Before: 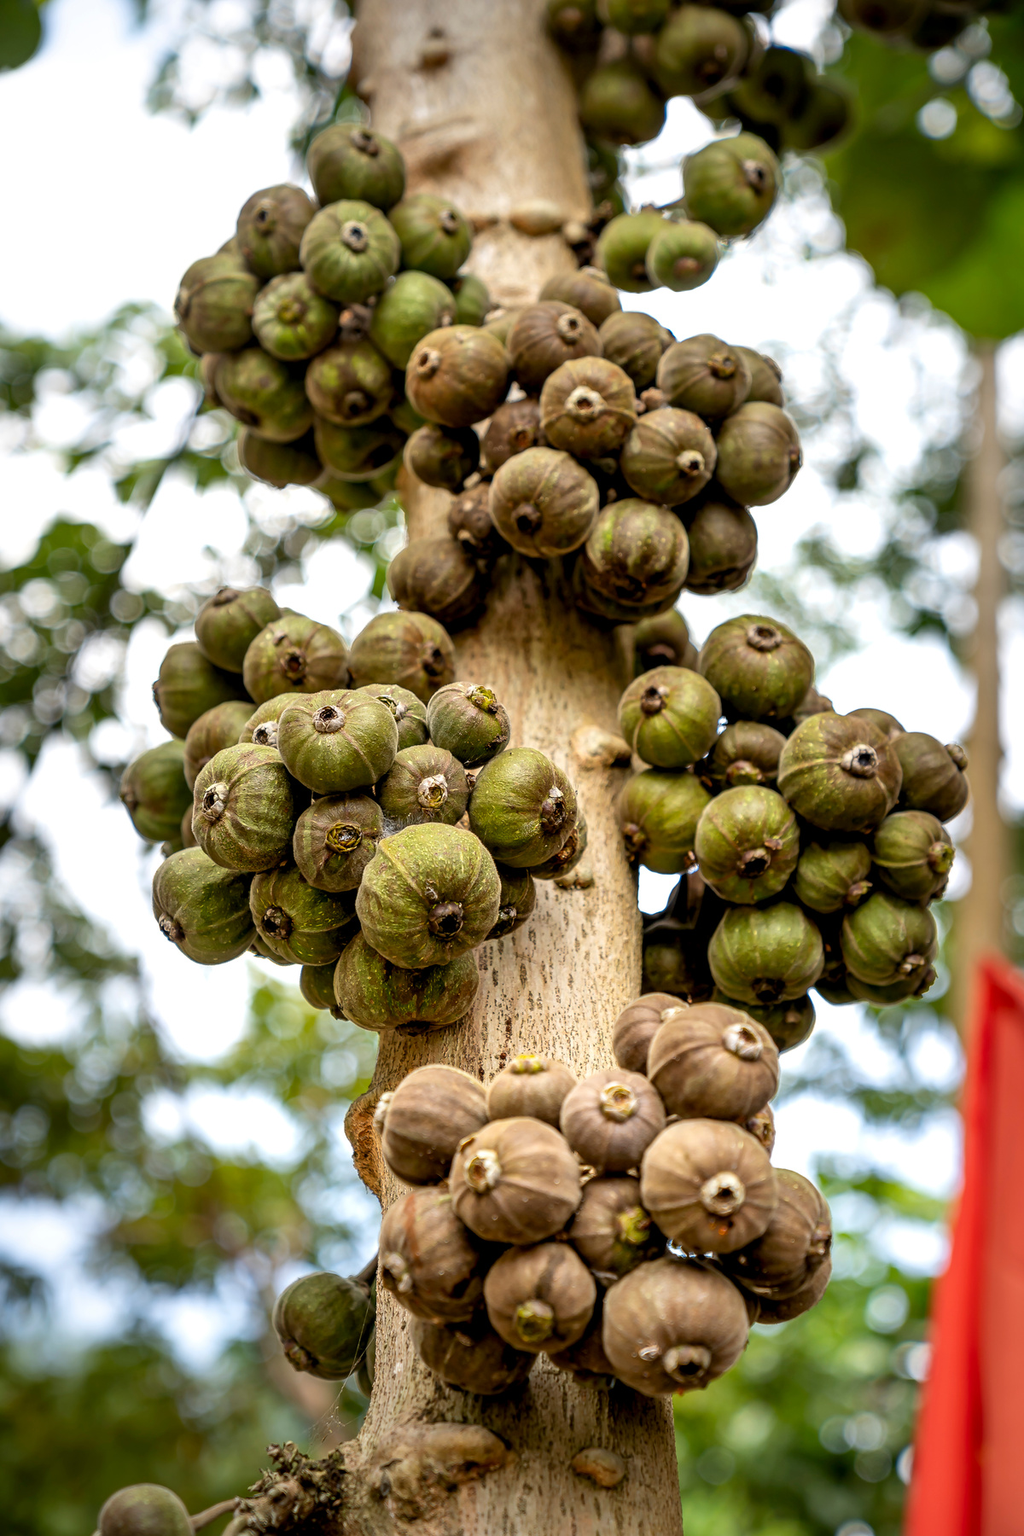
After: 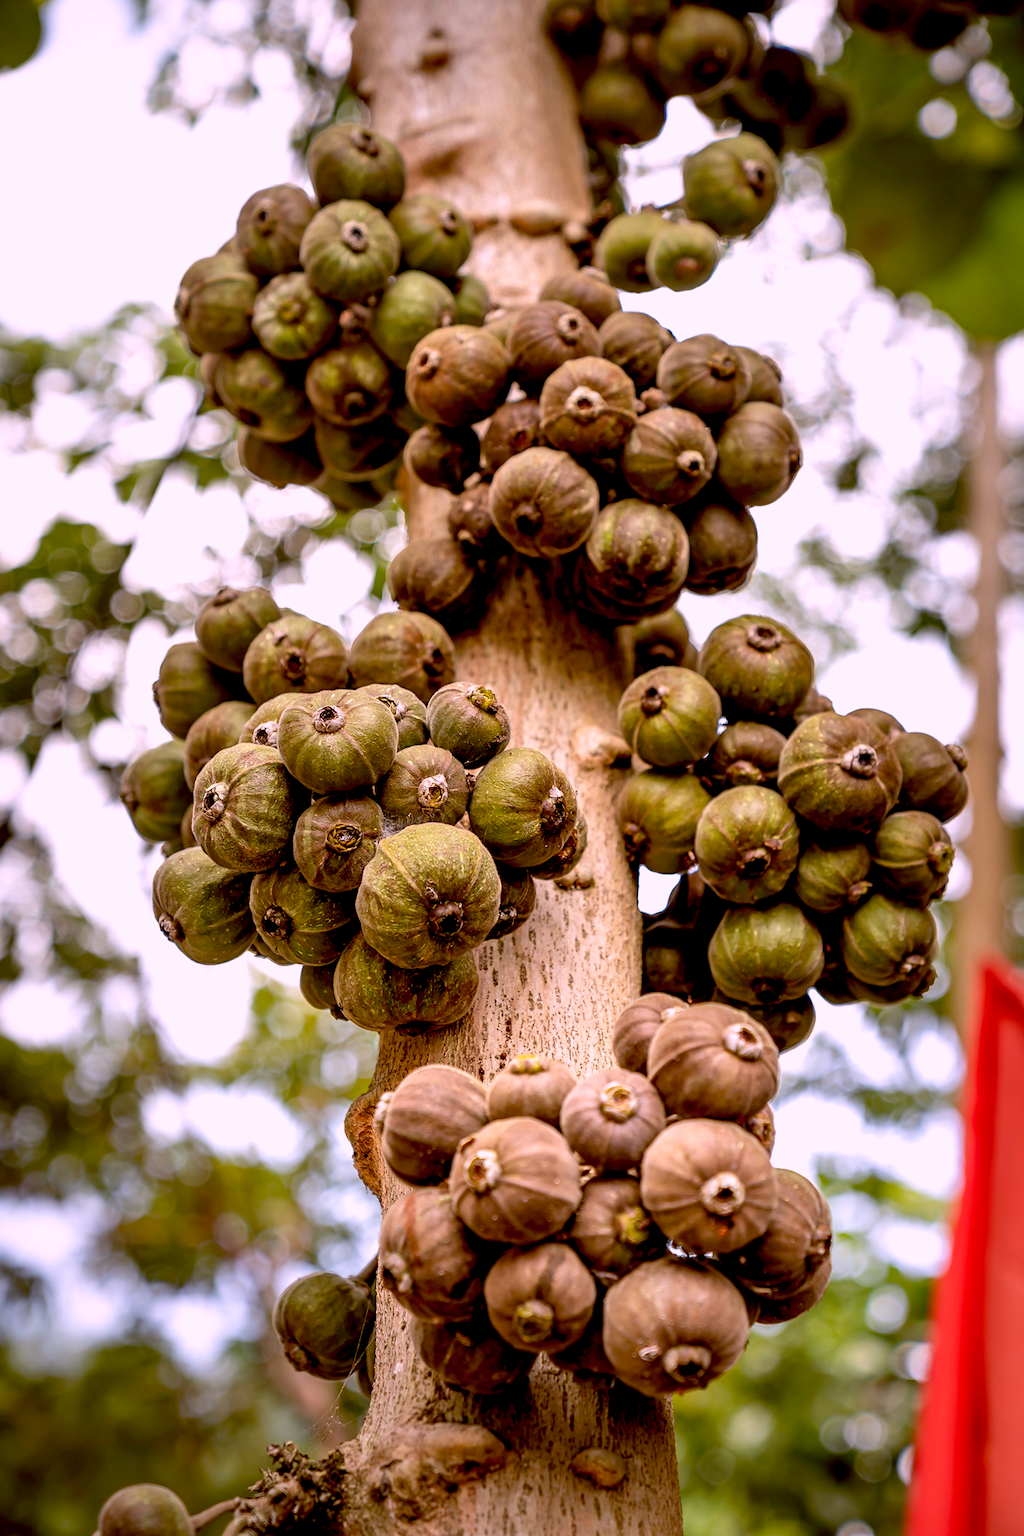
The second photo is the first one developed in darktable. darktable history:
exposure: black level correction 0.011, compensate highlight preservation false
color correction: highlights a* 15.46, highlights b* -20.56
color balance: lift [1.001, 1.007, 1, 0.993], gamma [1.023, 1.026, 1.01, 0.974], gain [0.964, 1.059, 1.073, 0.927]
